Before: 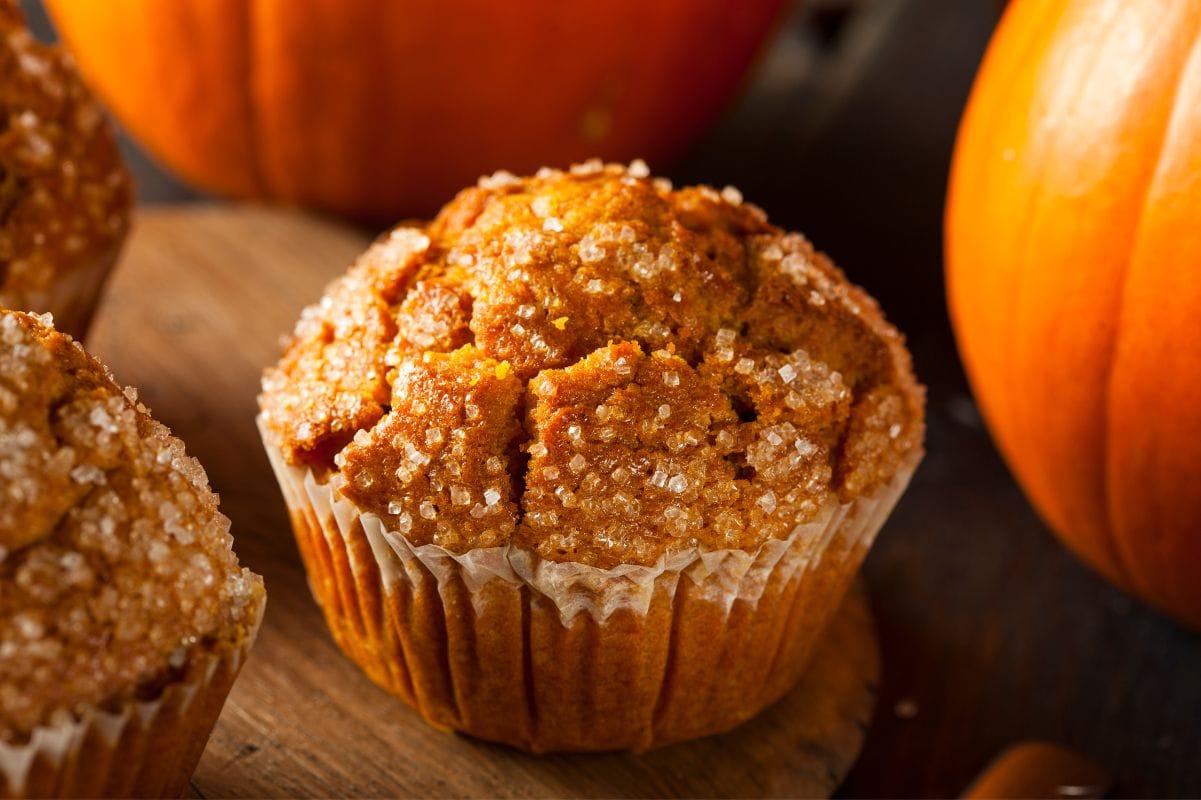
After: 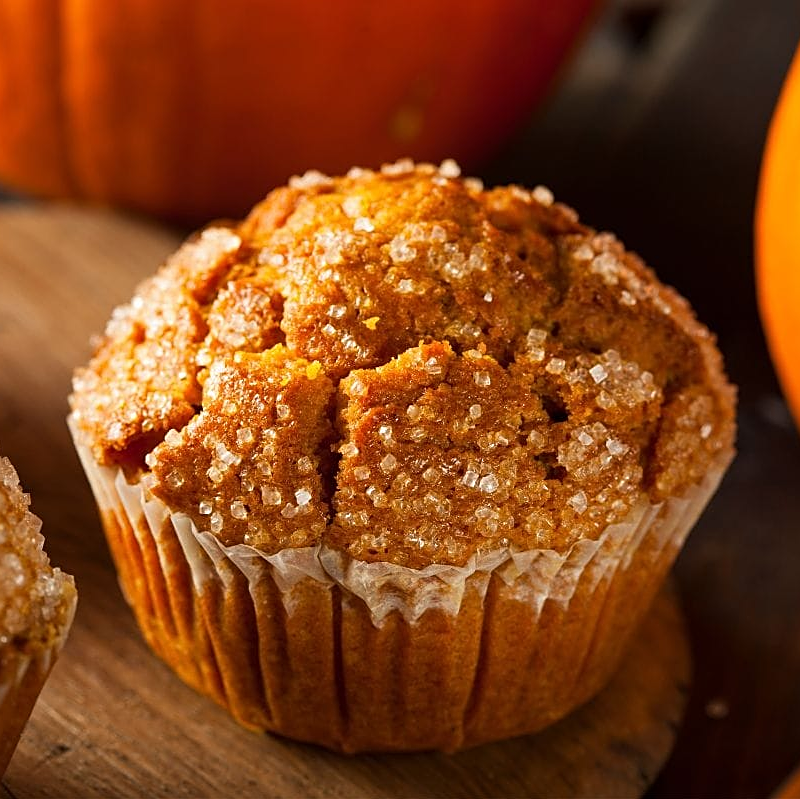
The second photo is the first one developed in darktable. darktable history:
crop and rotate: left 15.754%, right 17.579%
sharpen: on, module defaults
